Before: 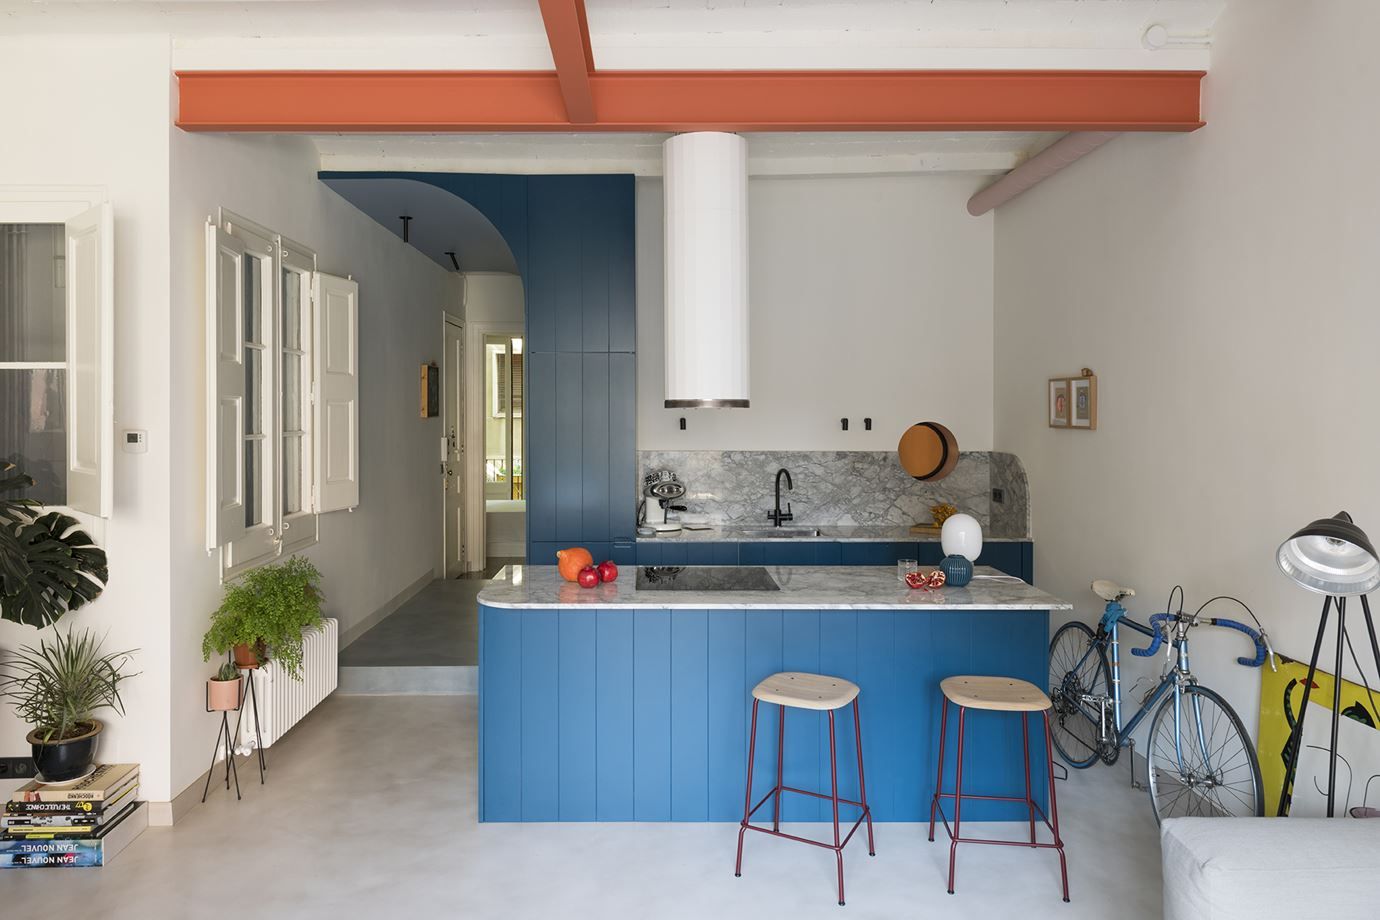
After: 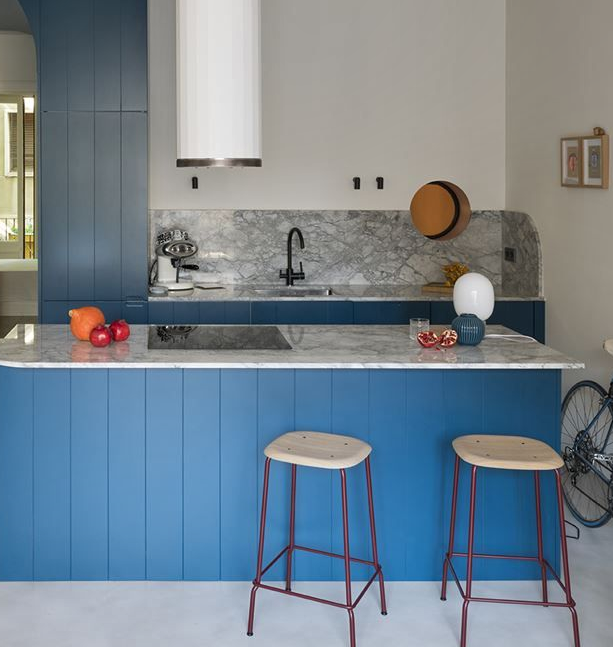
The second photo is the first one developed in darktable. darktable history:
shadows and highlights: shadows 60, highlights -60.23, soften with gaussian
crop: left 35.432%, top 26.233%, right 20.145%, bottom 3.432%
exposure: compensate highlight preservation false
